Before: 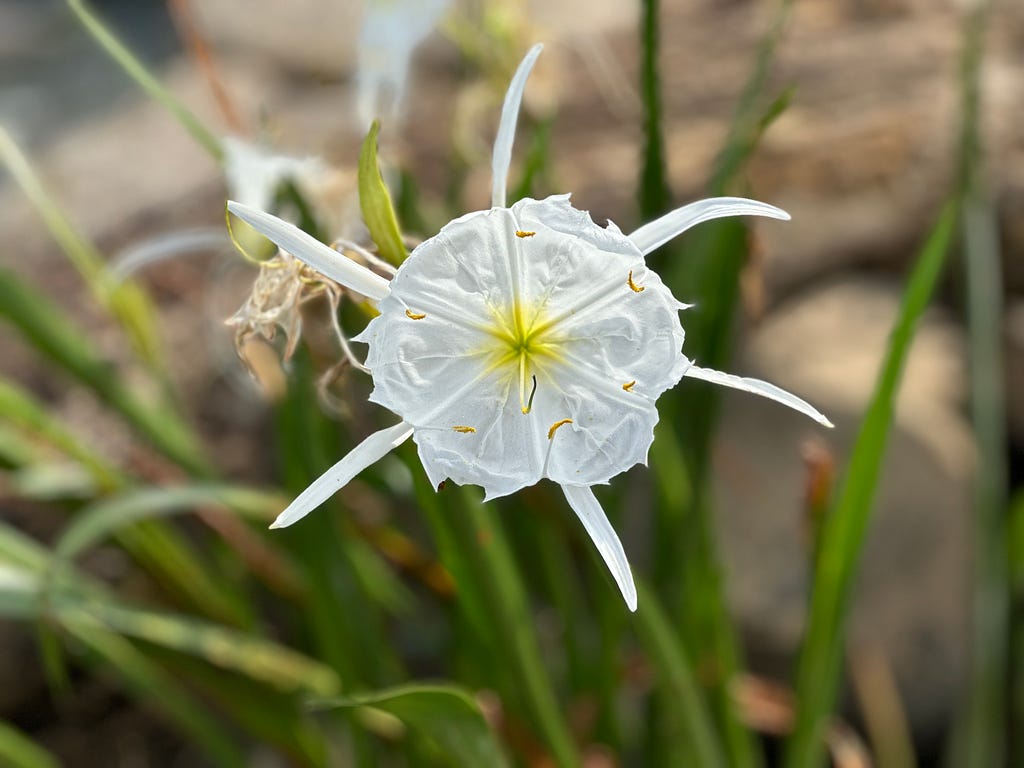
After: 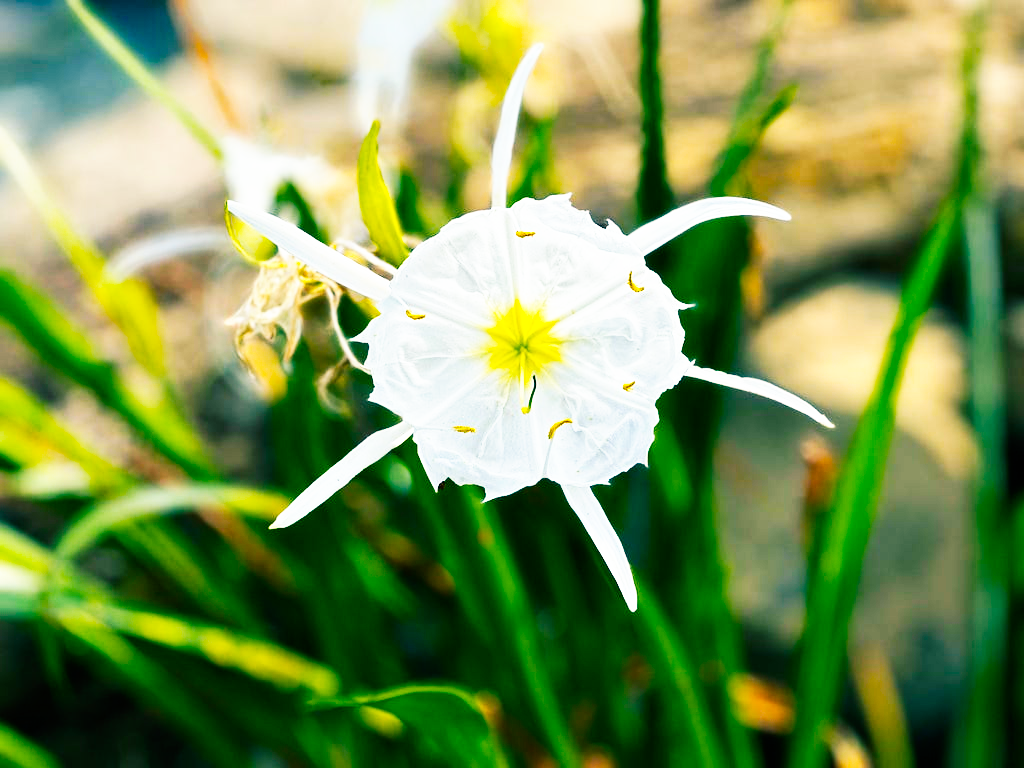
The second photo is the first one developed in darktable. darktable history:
base curve: curves: ch0 [(0, 0) (0.007, 0.004) (0.027, 0.03) (0.046, 0.07) (0.207, 0.54) (0.442, 0.872) (0.673, 0.972) (1, 1)], preserve colors none
color balance rgb: shadows lift › luminance -29.155%, shadows lift › chroma 10.007%, shadows lift › hue 230.51°, power › luminance -8.846%, linear chroma grading › global chroma 14.95%, perceptual saturation grading › global saturation 41.478%, global vibrance 14.642%
tone equalizer: edges refinement/feathering 500, mask exposure compensation -1.57 EV, preserve details no
